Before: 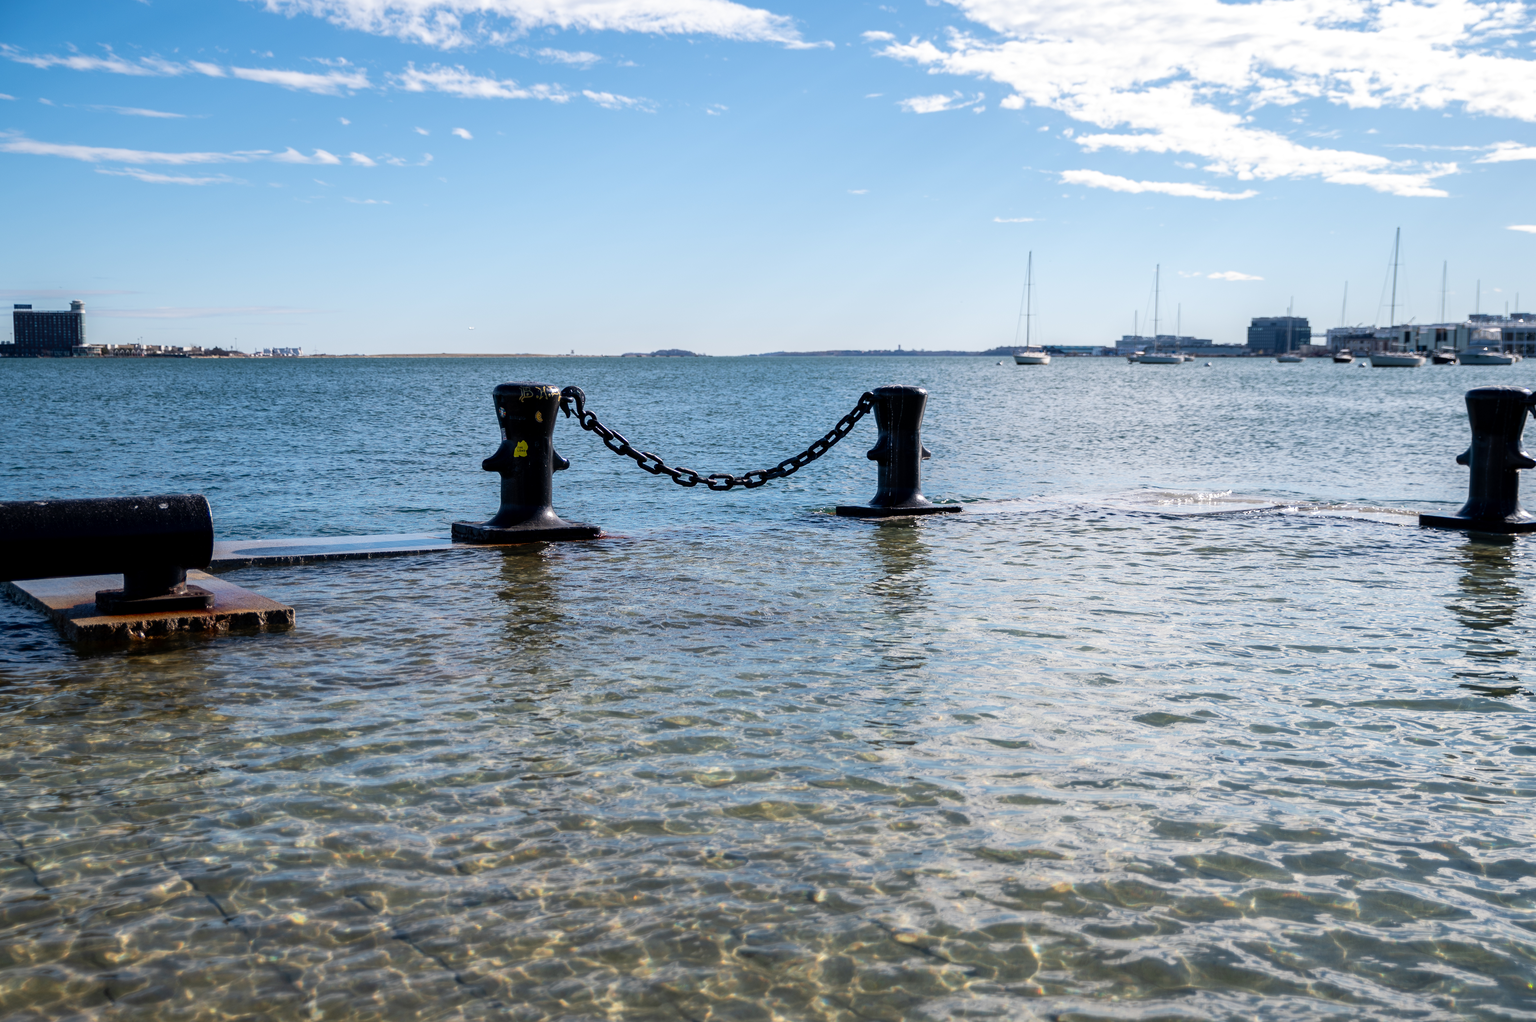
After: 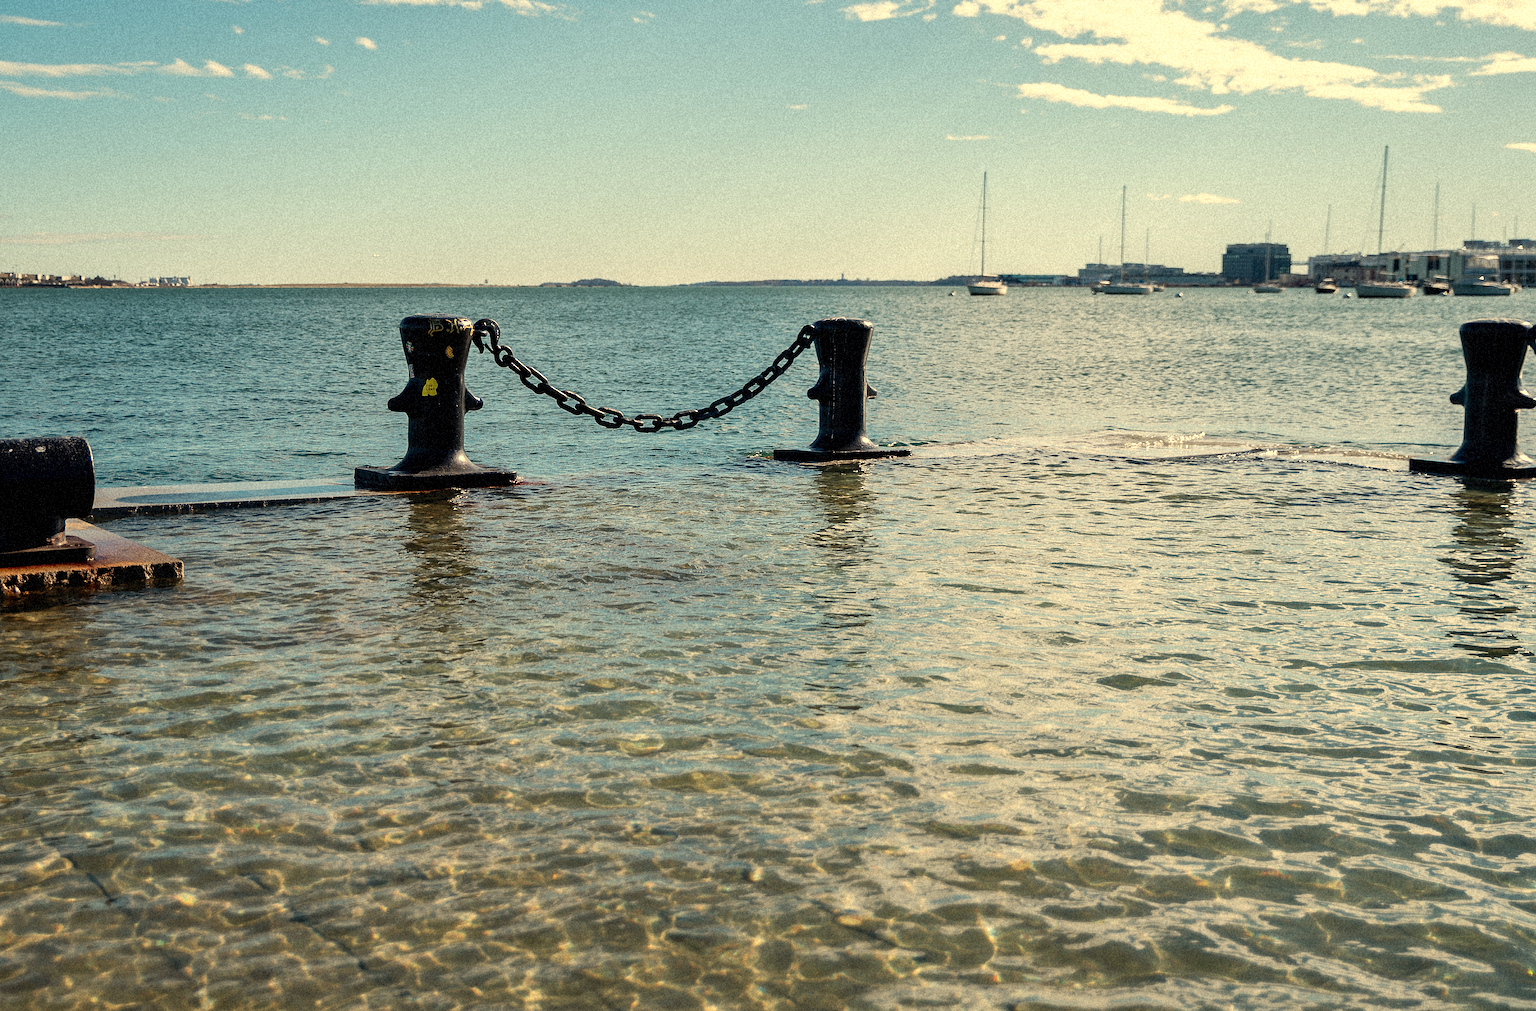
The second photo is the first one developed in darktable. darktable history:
crop and rotate: left 8.262%, top 9.226%
white balance: red 1.08, blue 0.791
shadows and highlights: shadows 37.27, highlights -28.18, soften with gaussian
contrast brightness saturation: contrast 0.05
sharpen: on, module defaults
grain: coarseness 9.38 ISO, strength 34.99%, mid-tones bias 0%
